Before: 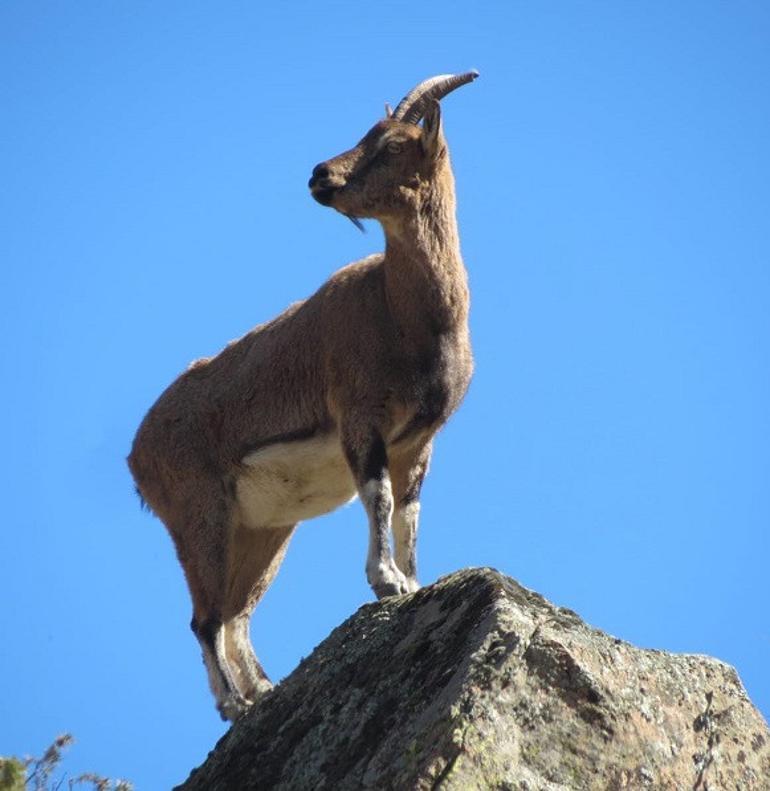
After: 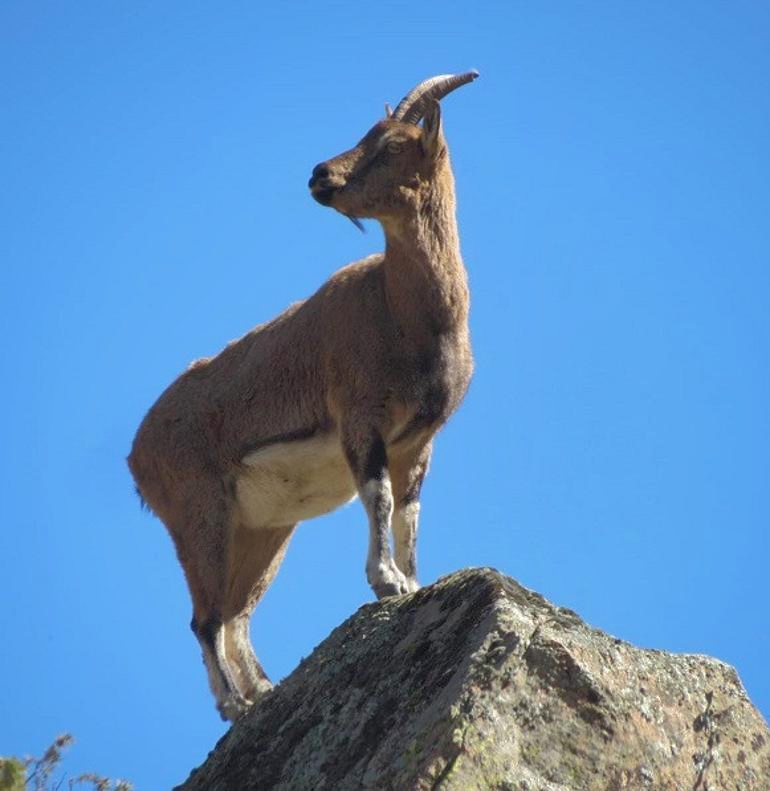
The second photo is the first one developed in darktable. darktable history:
local contrast: mode bilateral grid, contrast 20, coarseness 50, detail 102%, midtone range 0.2
shadows and highlights: on, module defaults
